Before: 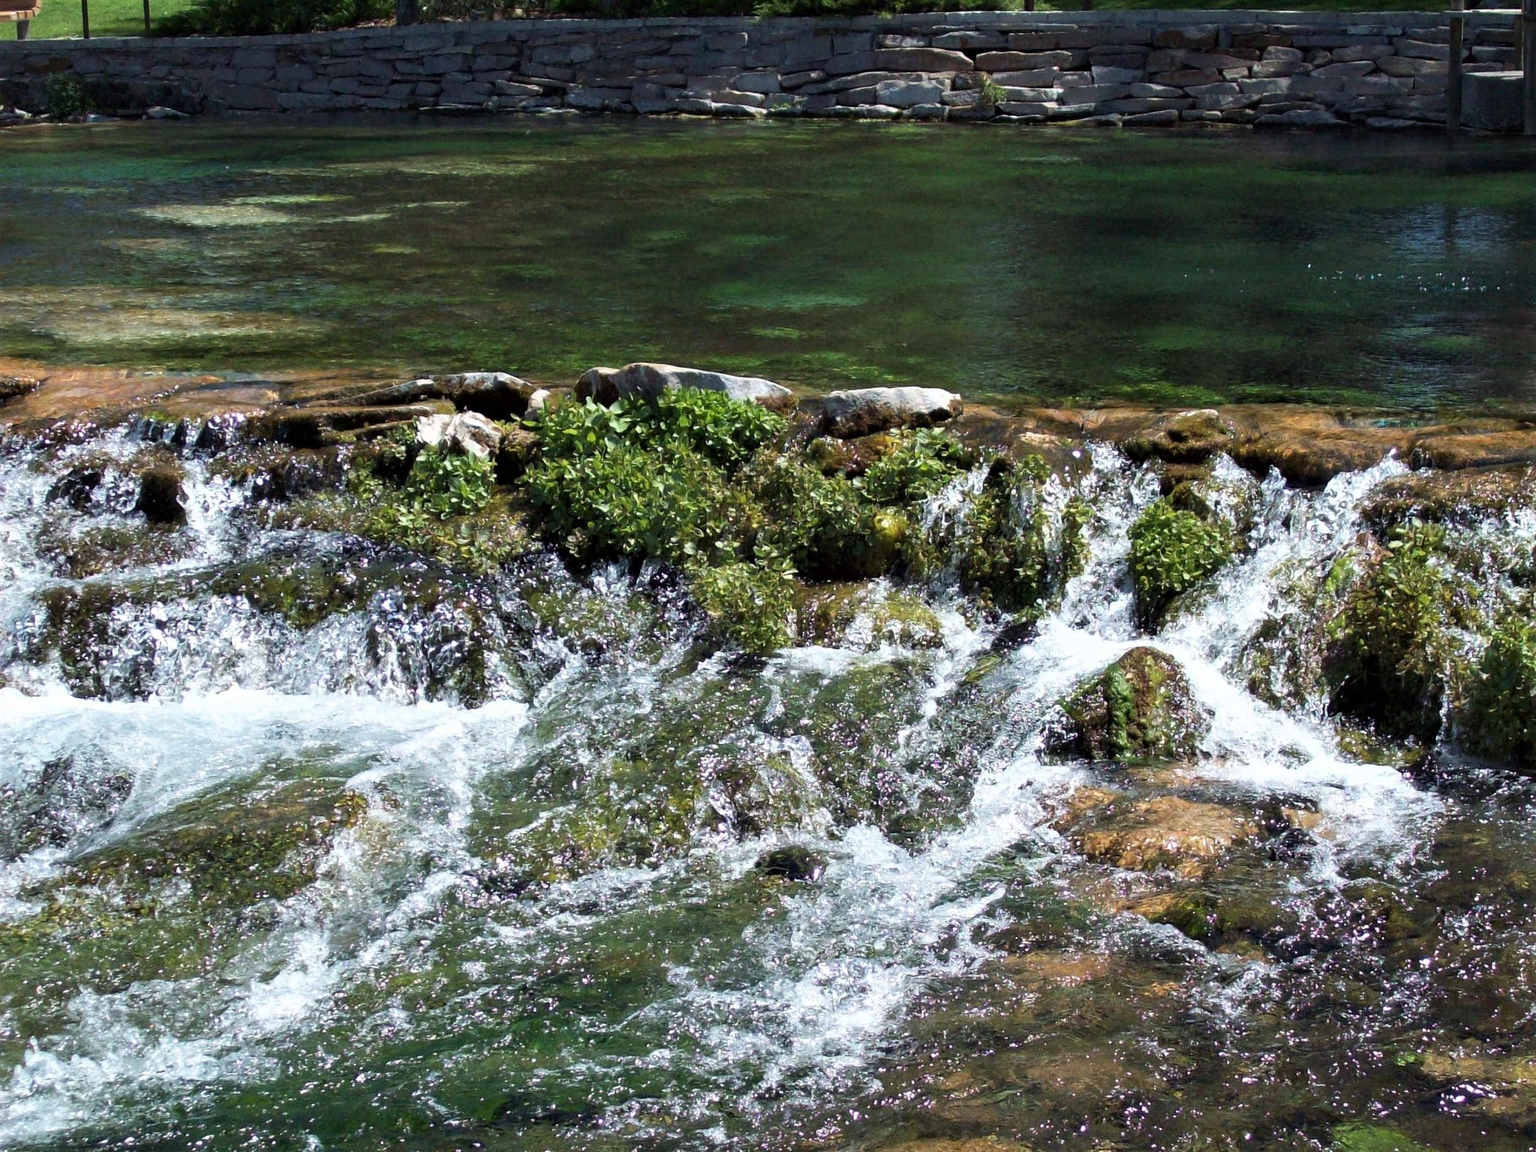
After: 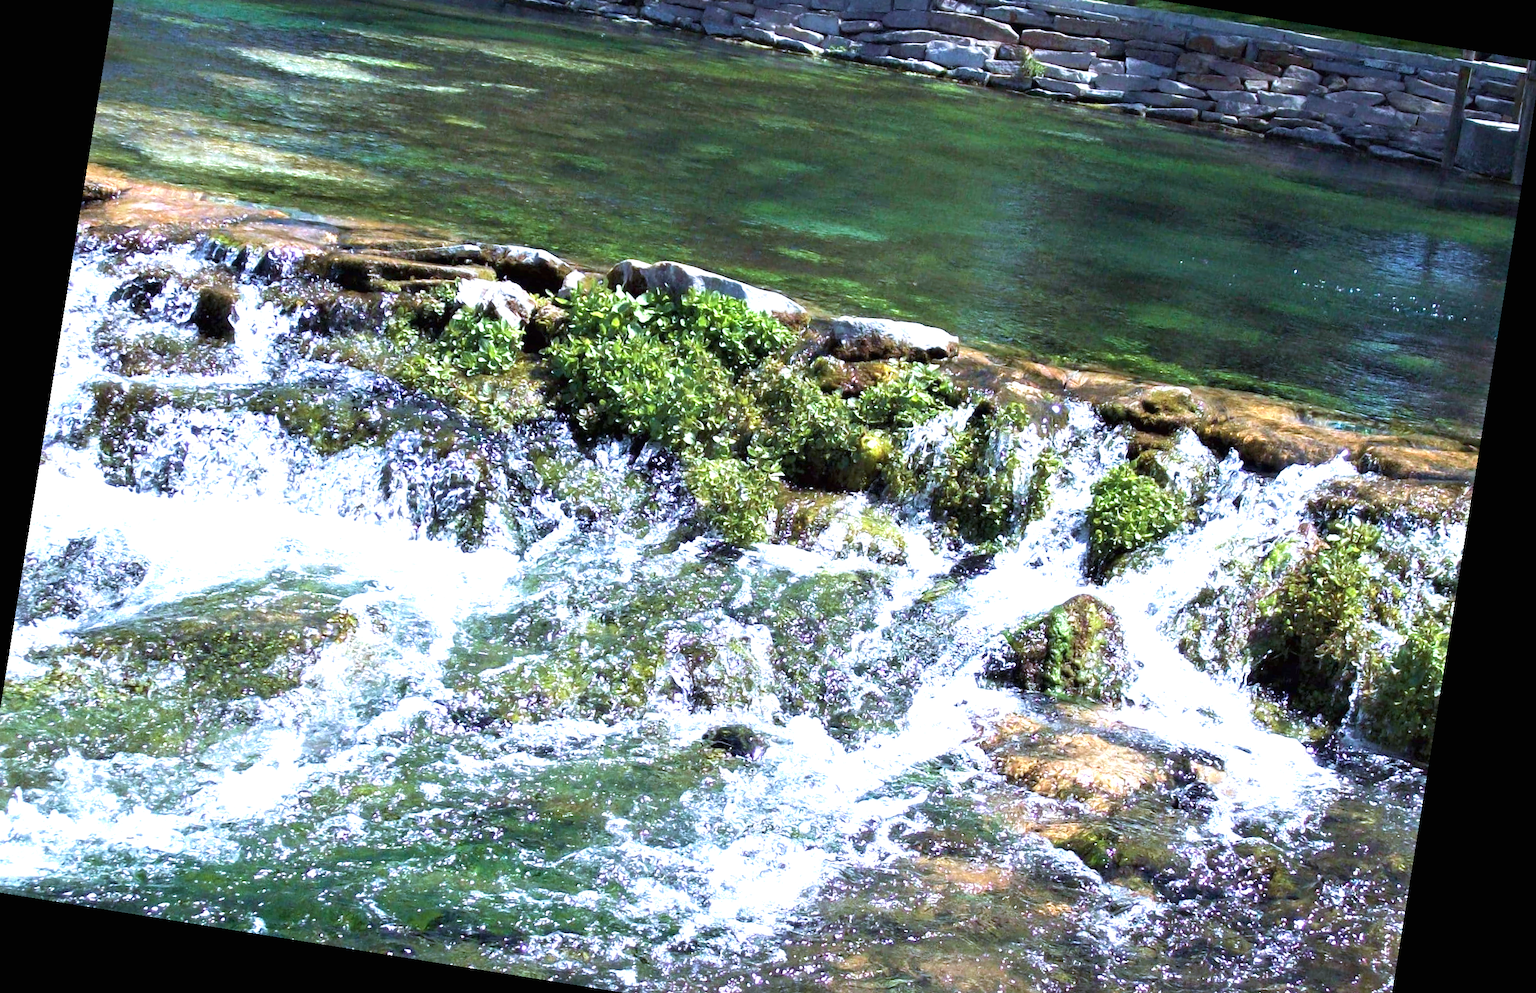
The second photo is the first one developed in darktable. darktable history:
crop and rotate: left 1.814%, top 12.818%, right 0.25%, bottom 9.225%
white balance: red 0.948, green 1.02, blue 1.176
velvia: strength 17%
rotate and perspective: rotation 9.12°, automatic cropping off
exposure: black level correction 0, exposure 1.2 EV, compensate highlight preservation false
